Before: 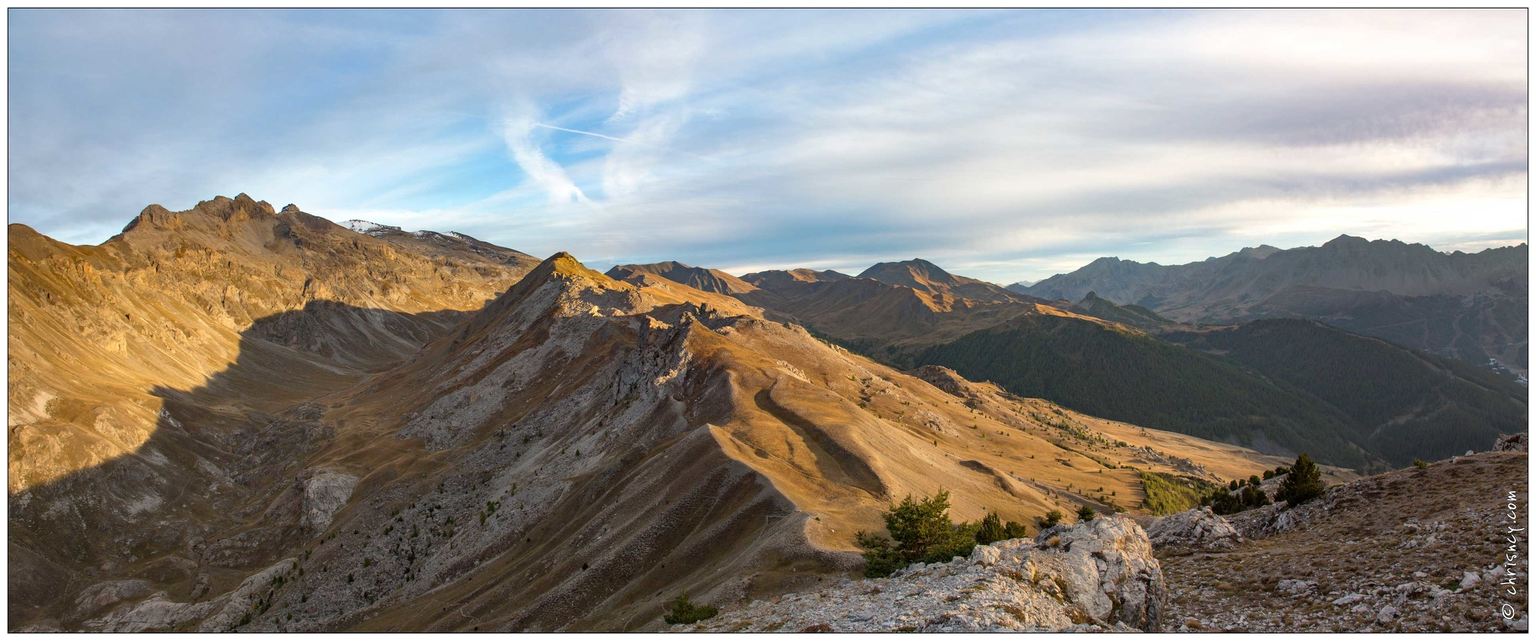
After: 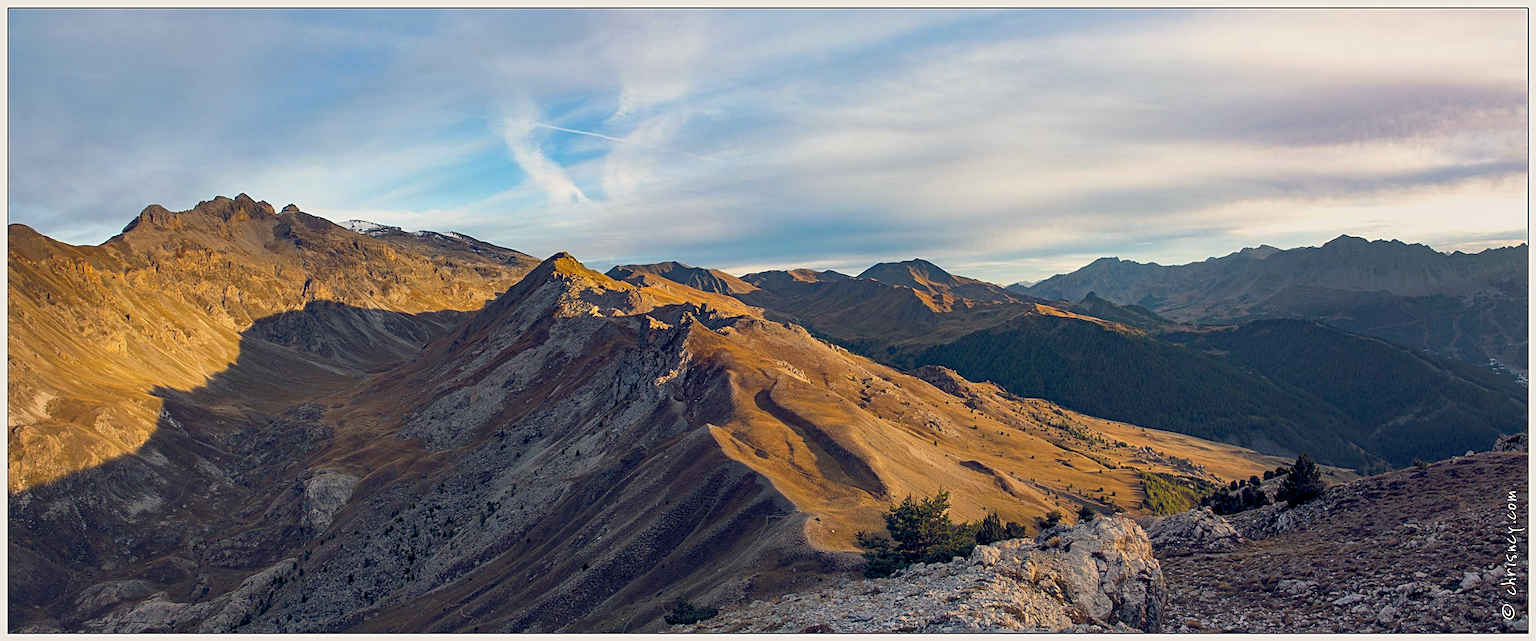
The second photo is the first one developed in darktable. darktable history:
exposure: exposure -0.294 EV, compensate highlight preservation false
sharpen: on, module defaults
color balance rgb: shadows lift › luminance -8.111%, shadows lift › chroma 2.109%, shadows lift › hue 163.61°, highlights gain › chroma 2.15%, highlights gain › hue 74.91°, global offset › luminance -0.282%, global offset › chroma 0.315%, global offset › hue 261.91°, perceptual saturation grading › global saturation 19.309%
